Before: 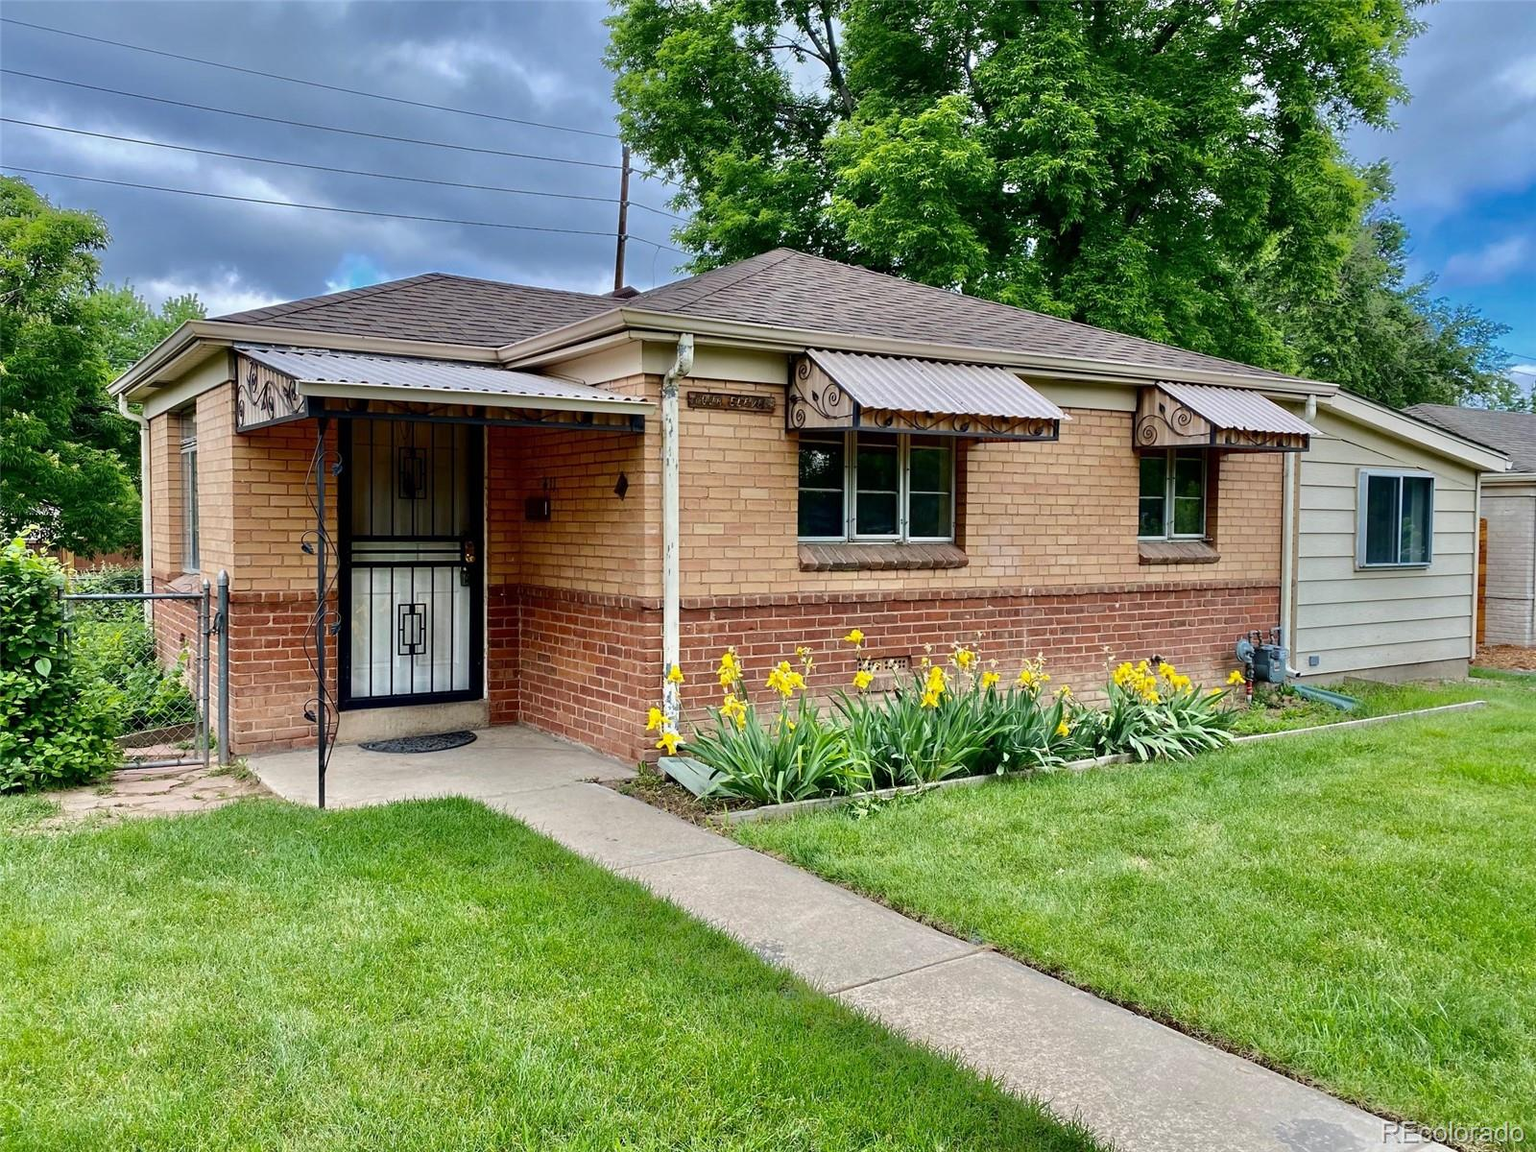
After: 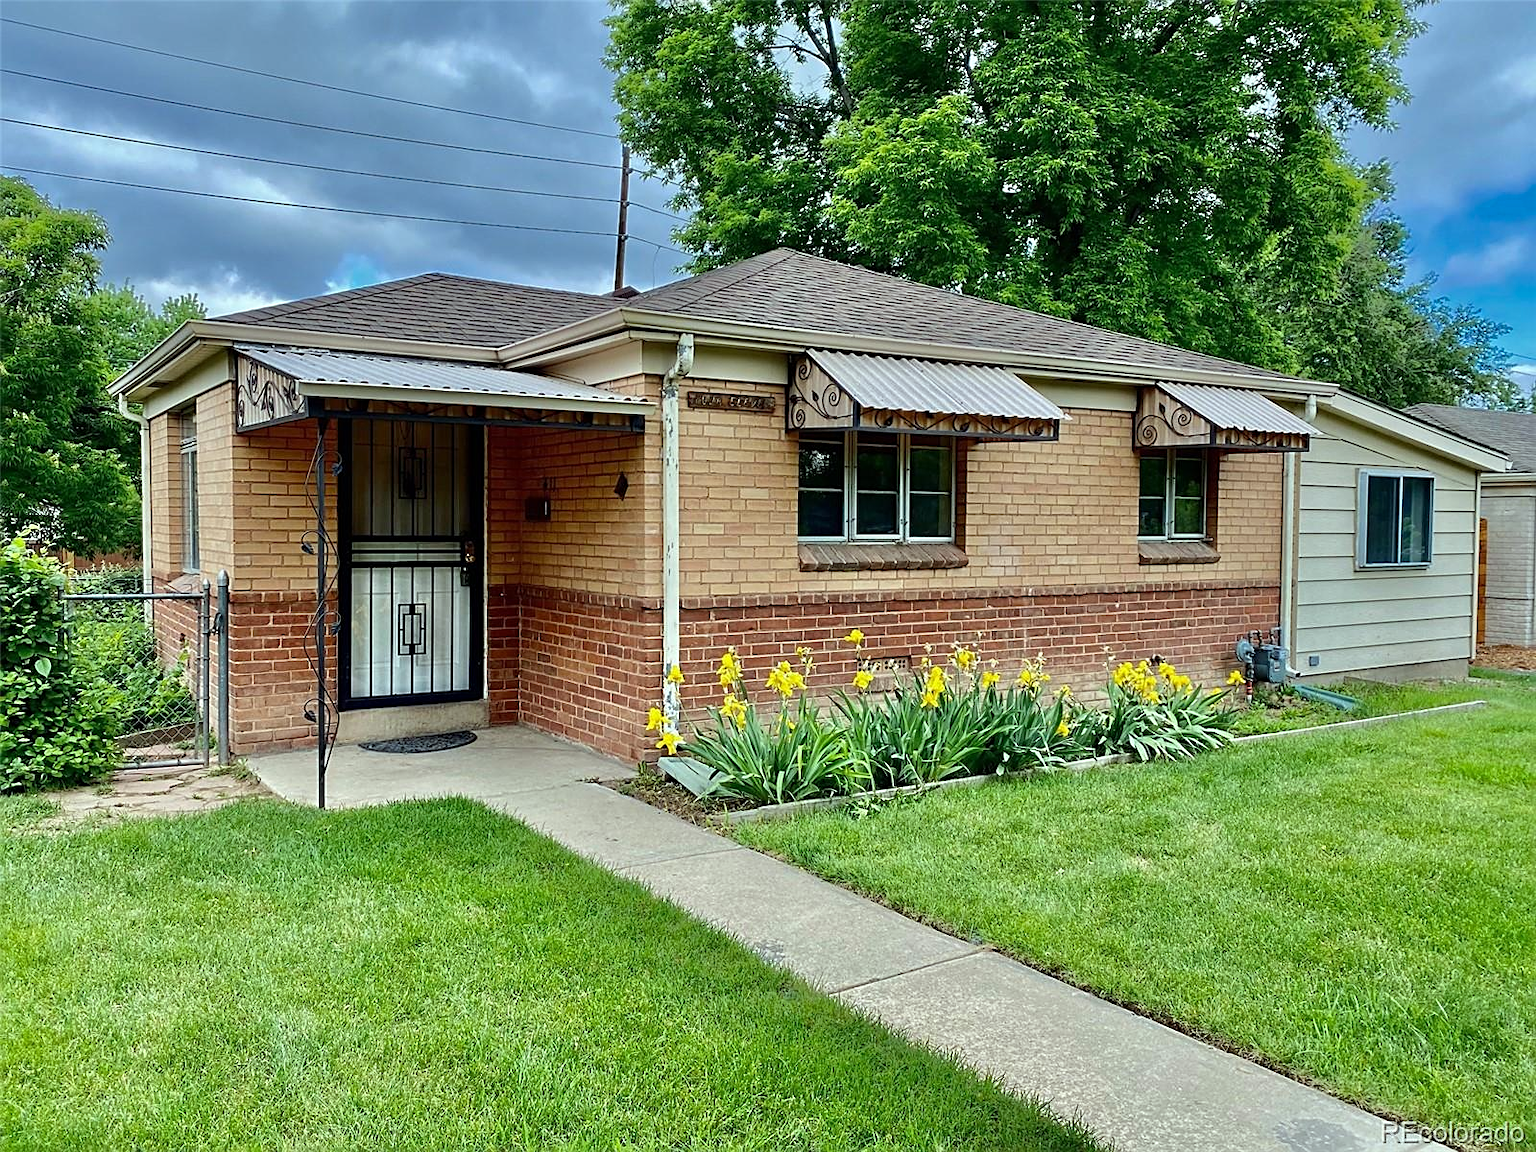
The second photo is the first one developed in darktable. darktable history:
sharpen: on, module defaults
color correction: highlights a* -6.69, highlights b* 0.49
